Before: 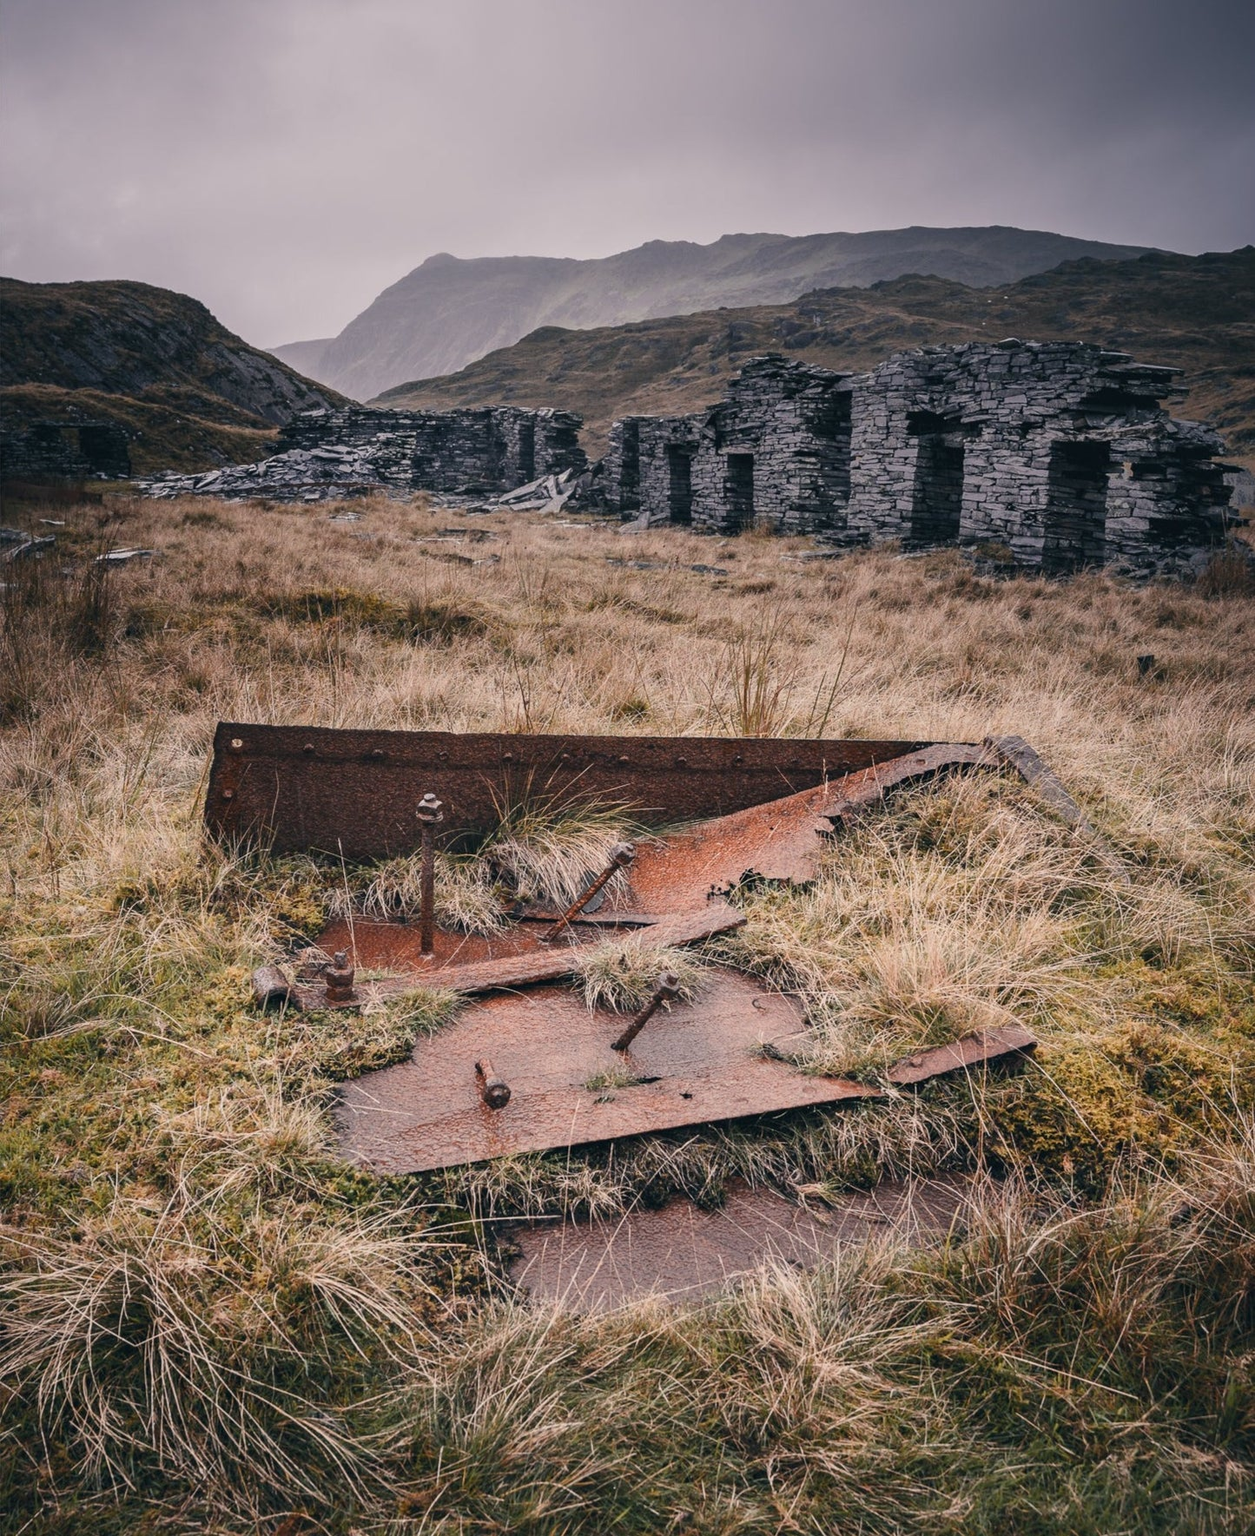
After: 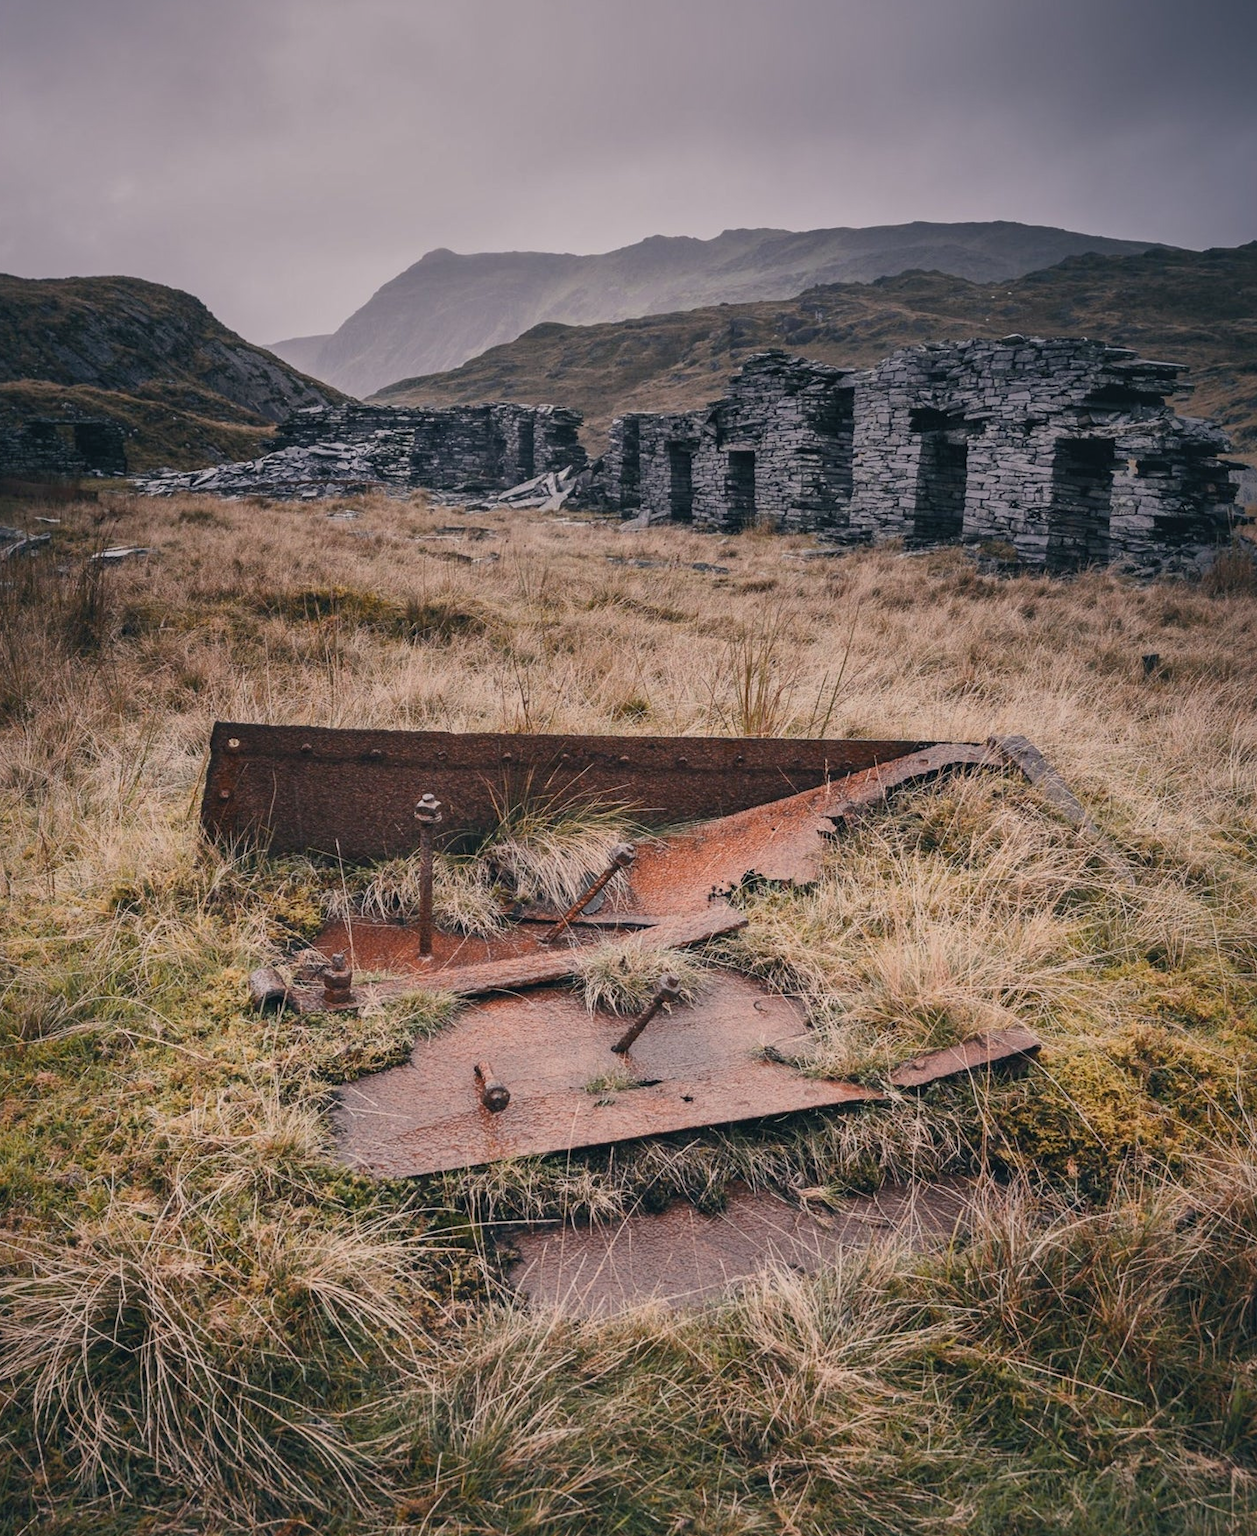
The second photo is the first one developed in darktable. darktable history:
crop: left 0.434%, top 0.485%, right 0.244%, bottom 0.386%
shadows and highlights: shadows 40, highlights -60
